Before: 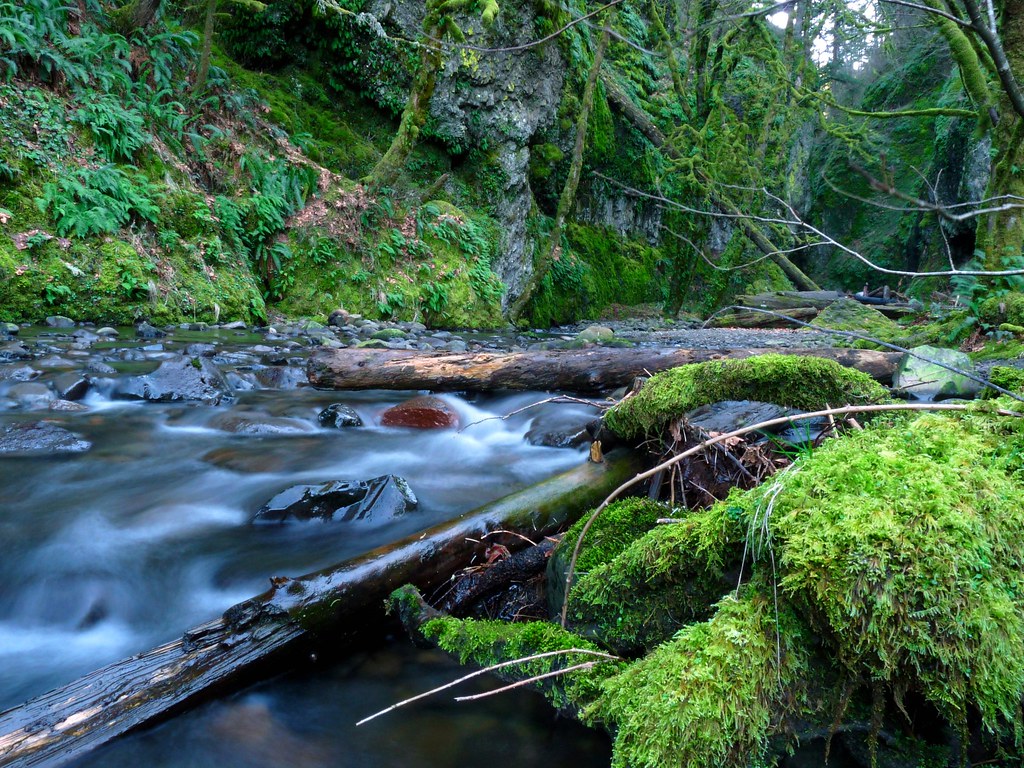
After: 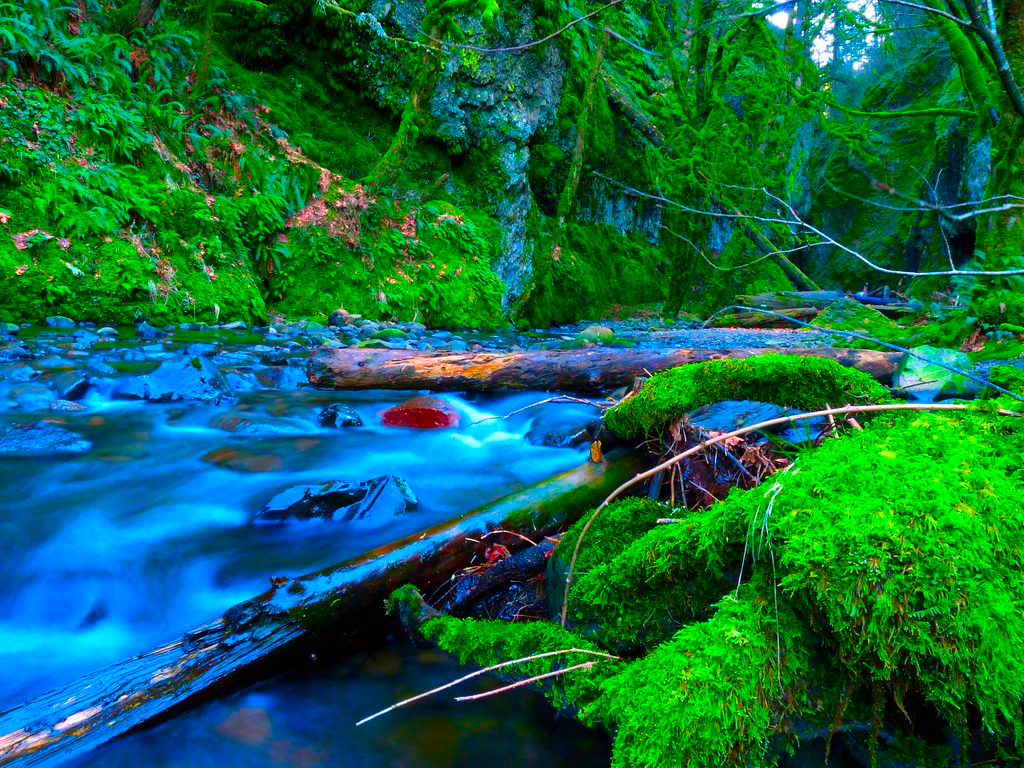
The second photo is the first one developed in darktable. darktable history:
tone equalizer: edges refinement/feathering 500, mask exposure compensation -1.57 EV, preserve details no
color correction: highlights b* -0.05, saturation 2.95
